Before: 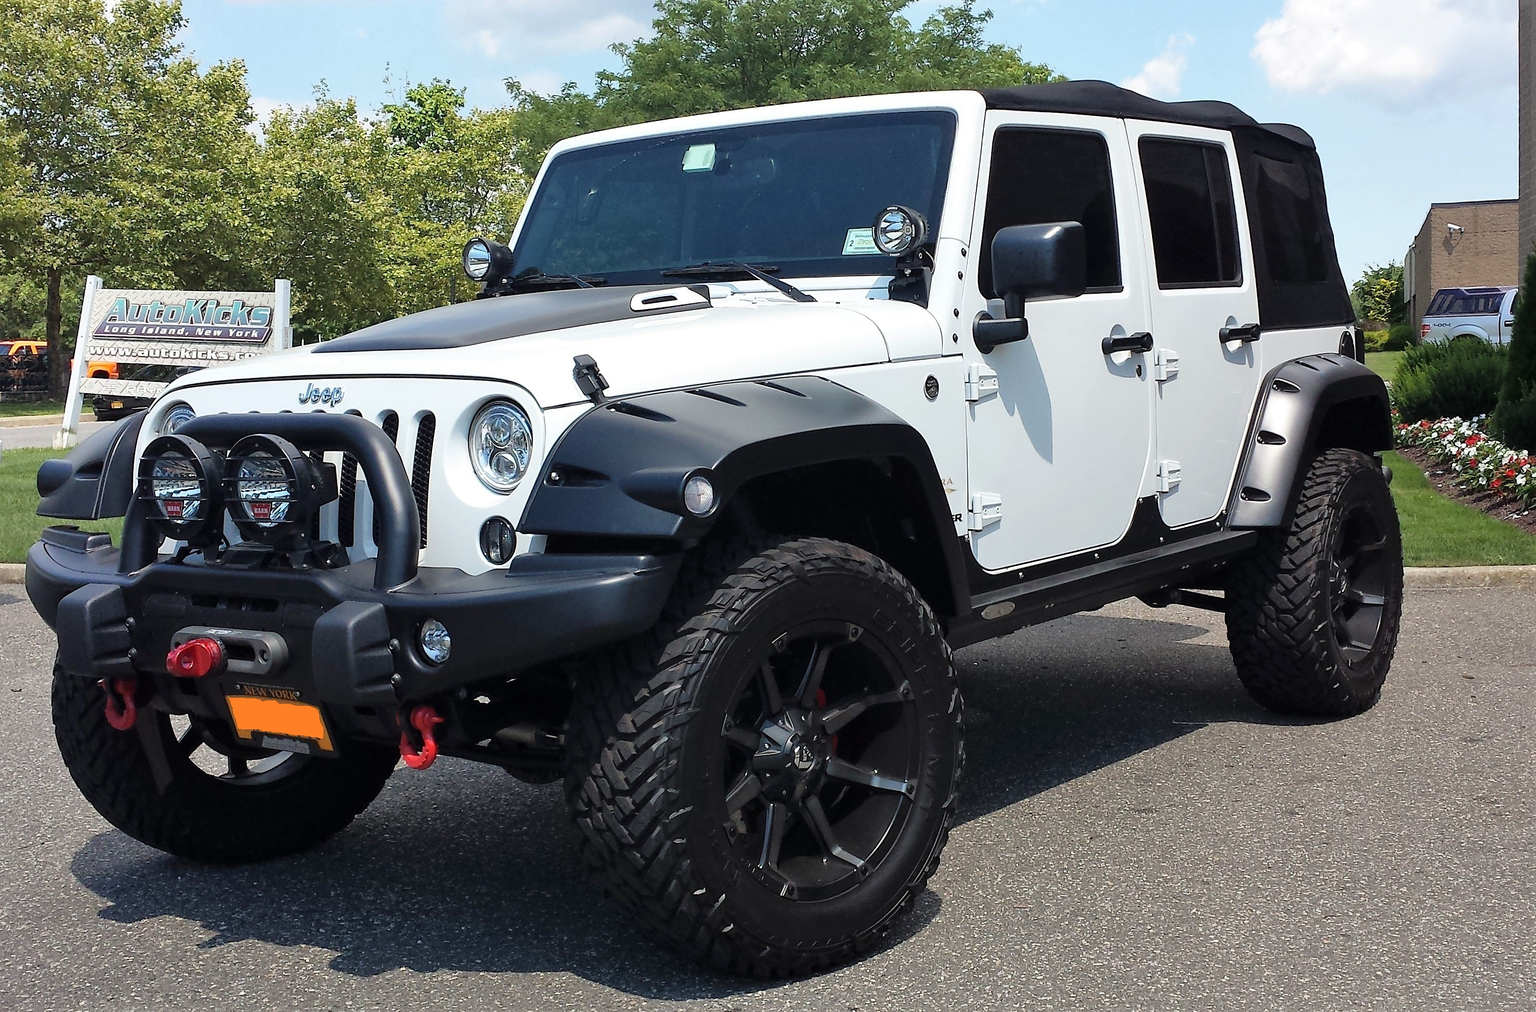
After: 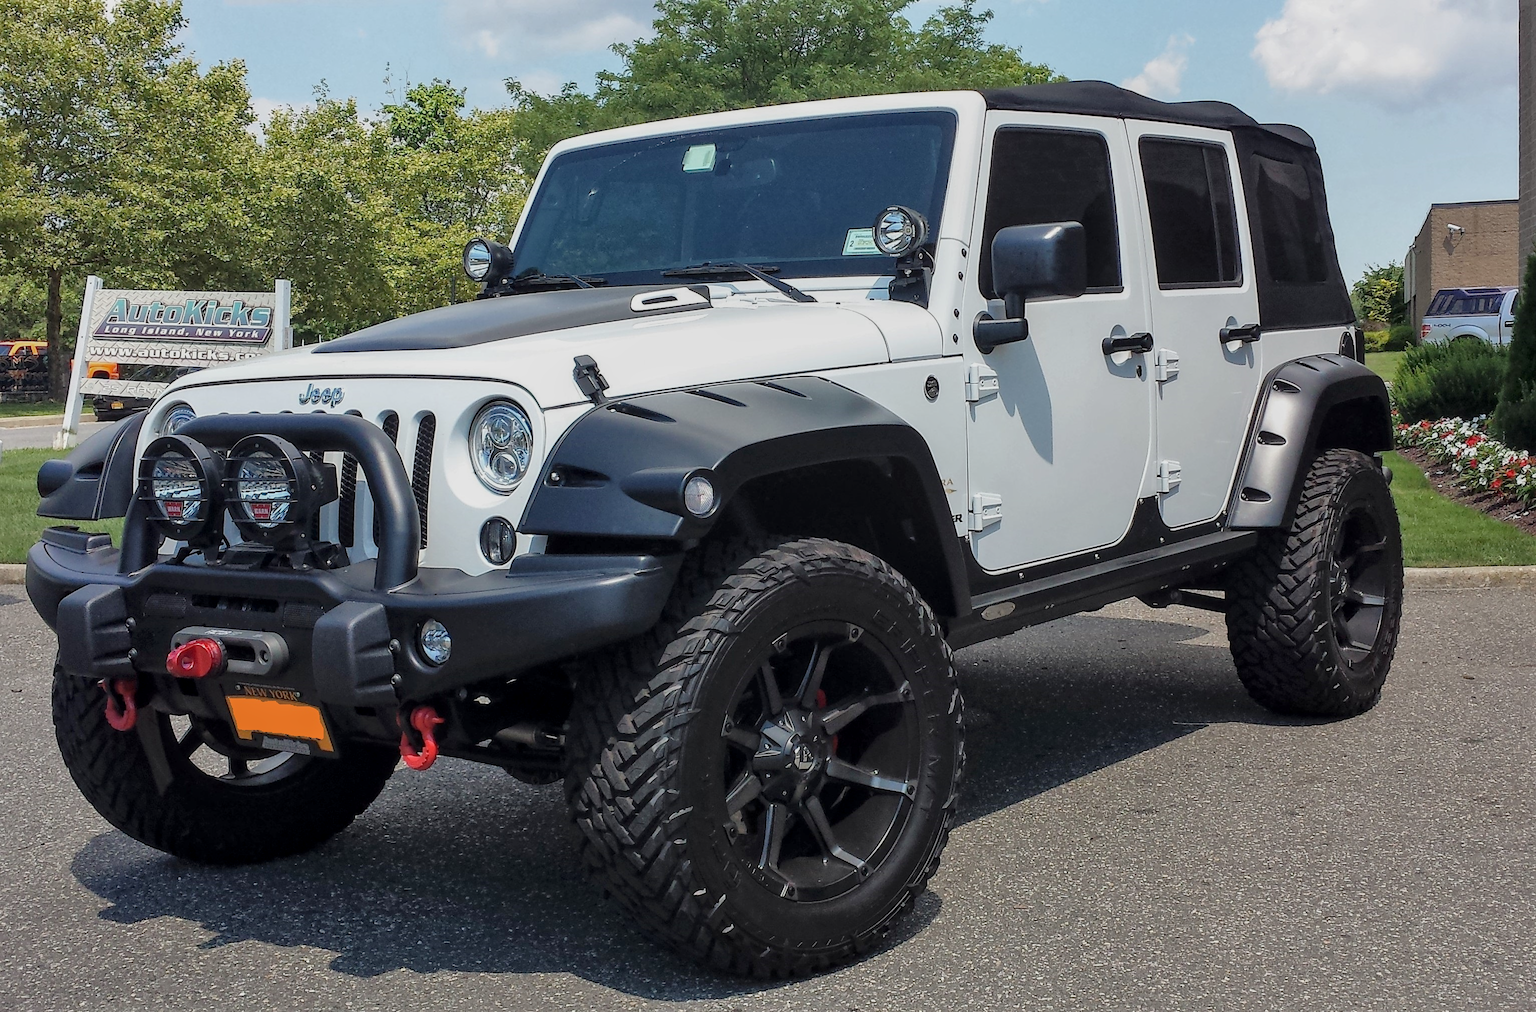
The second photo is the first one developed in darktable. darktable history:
local contrast: on, module defaults
tone equalizer: -8 EV 0.25 EV, -7 EV 0.417 EV, -6 EV 0.417 EV, -5 EV 0.25 EV, -3 EV -0.25 EV, -2 EV -0.417 EV, -1 EV -0.417 EV, +0 EV -0.25 EV, edges refinement/feathering 500, mask exposure compensation -1.57 EV, preserve details guided filter
